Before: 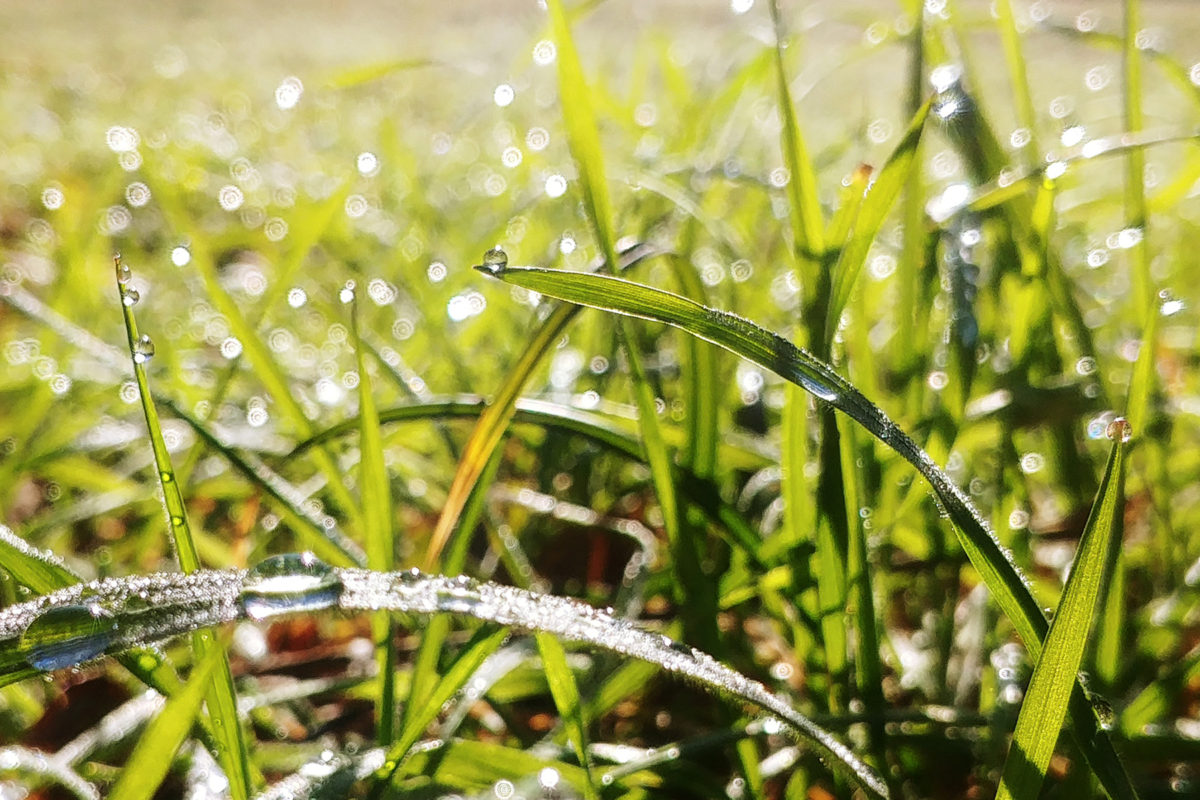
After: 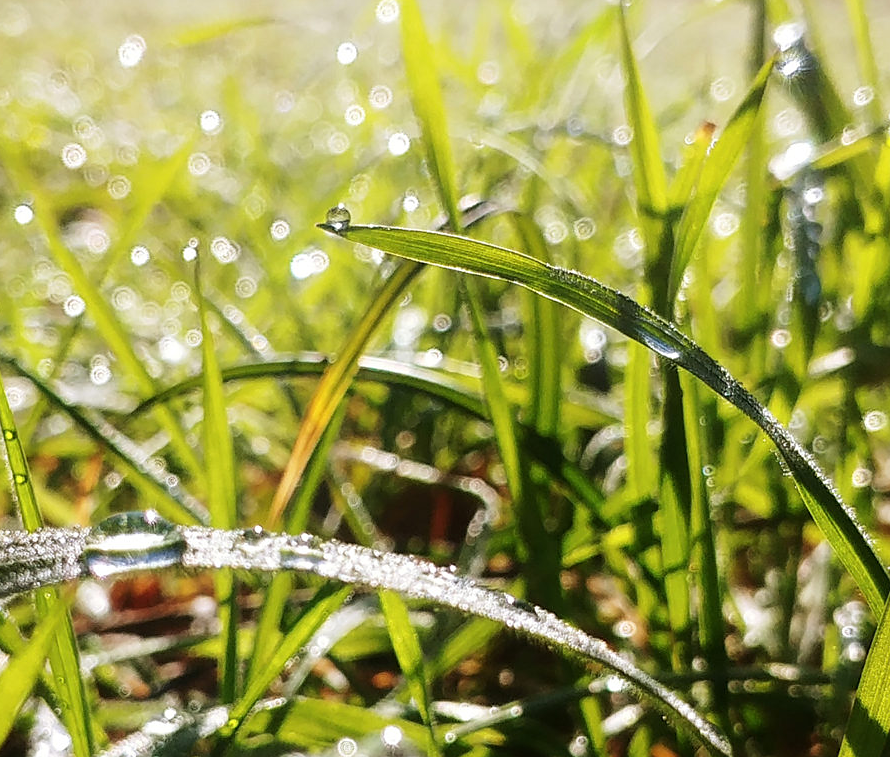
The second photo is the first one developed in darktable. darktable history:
sharpen: radius 1.458, amount 0.398, threshold 1.271
crop and rotate: left 13.15%, top 5.251%, right 12.609%
